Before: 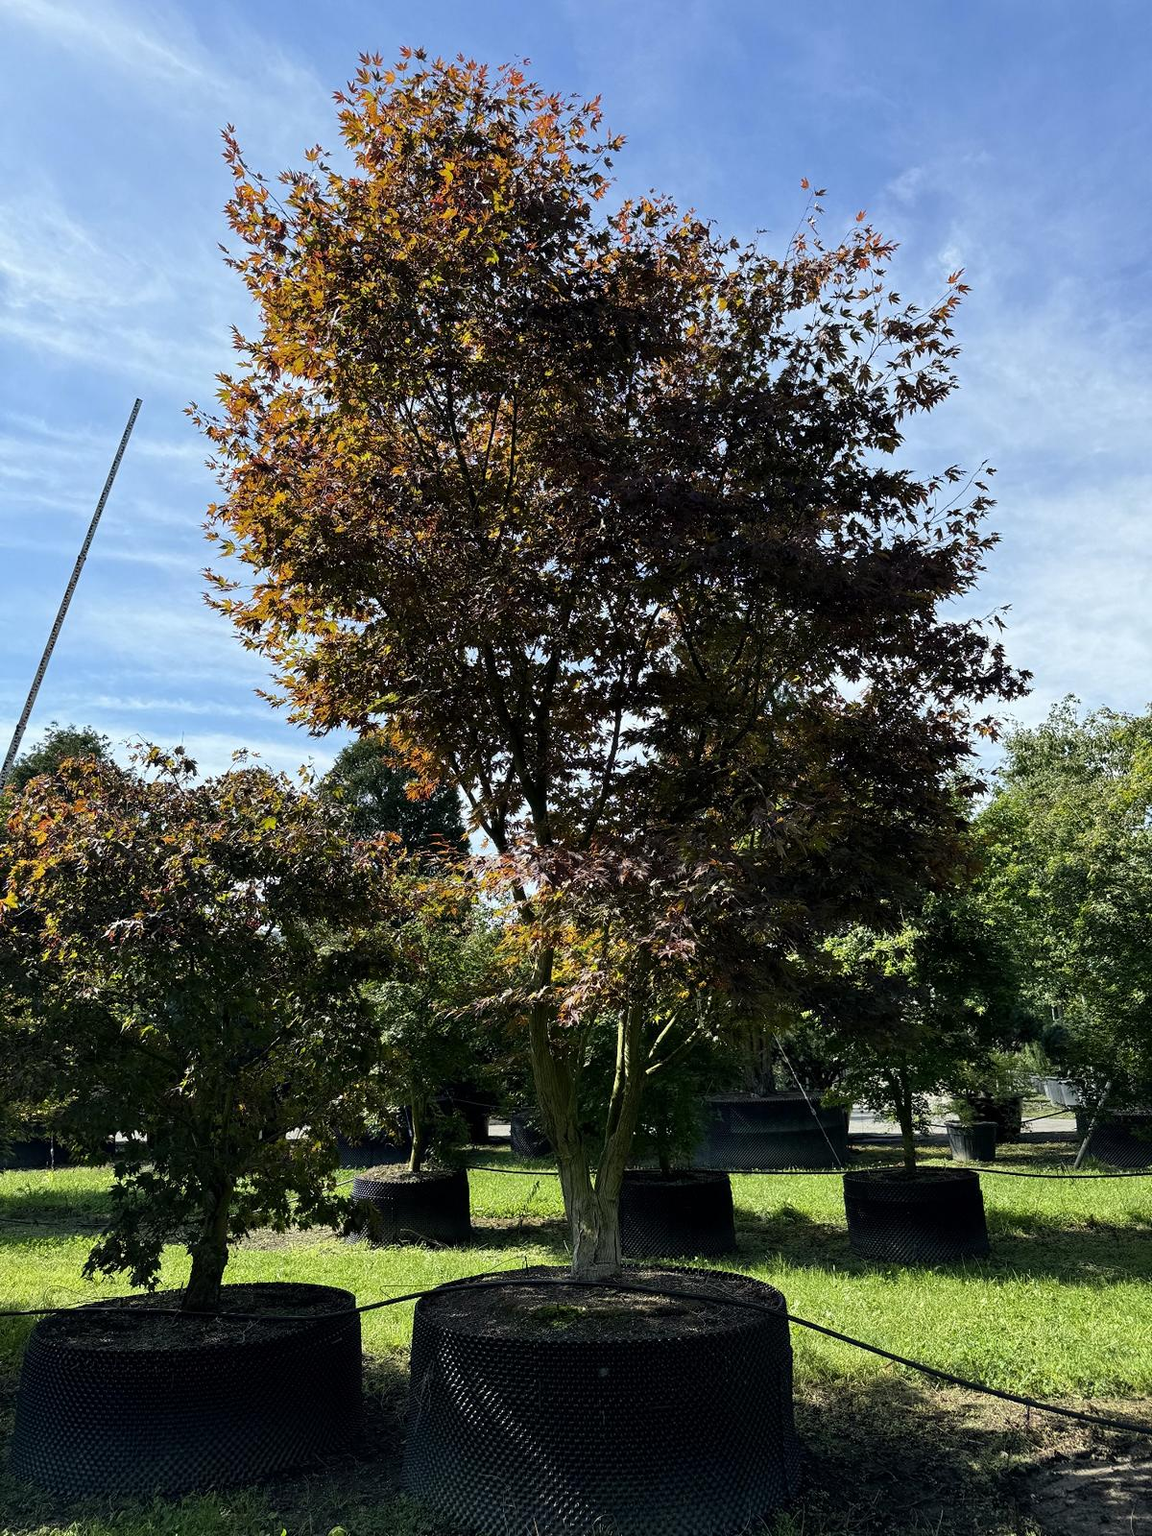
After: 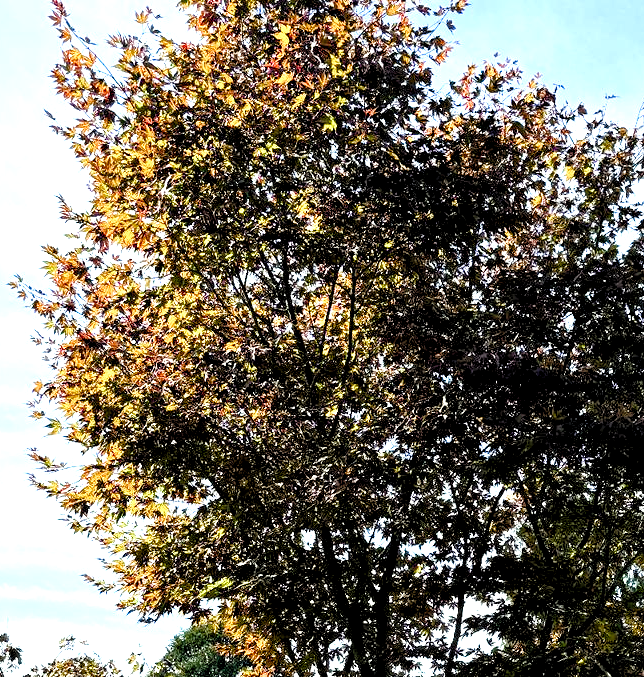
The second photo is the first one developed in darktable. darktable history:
color balance rgb: perceptual saturation grading › global saturation 20%, perceptual saturation grading › highlights -50.204%, perceptual saturation grading › shadows 31.206%
color correction: highlights a* -2.67, highlights b* 2.63
crop: left 15.281%, top 9.046%, right 31.021%, bottom 48.593%
local contrast: mode bilateral grid, contrast 25, coarseness 60, detail 152%, midtone range 0.2
tone equalizer: -8 EV -0.777 EV, -7 EV -0.7 EV, -6 EV -0.576 EV, -5 EV -0.37 EV, -3 EV 0.399 EV, -2 EV 0.6 EV, -1 EV 0.698 EV, +0 EV 0.757 EV, edges refinement/feathering 500, mask exposure compensation -1.57 EV, preserve details no
levels: levels [0.036, 0.364, 0.827]
